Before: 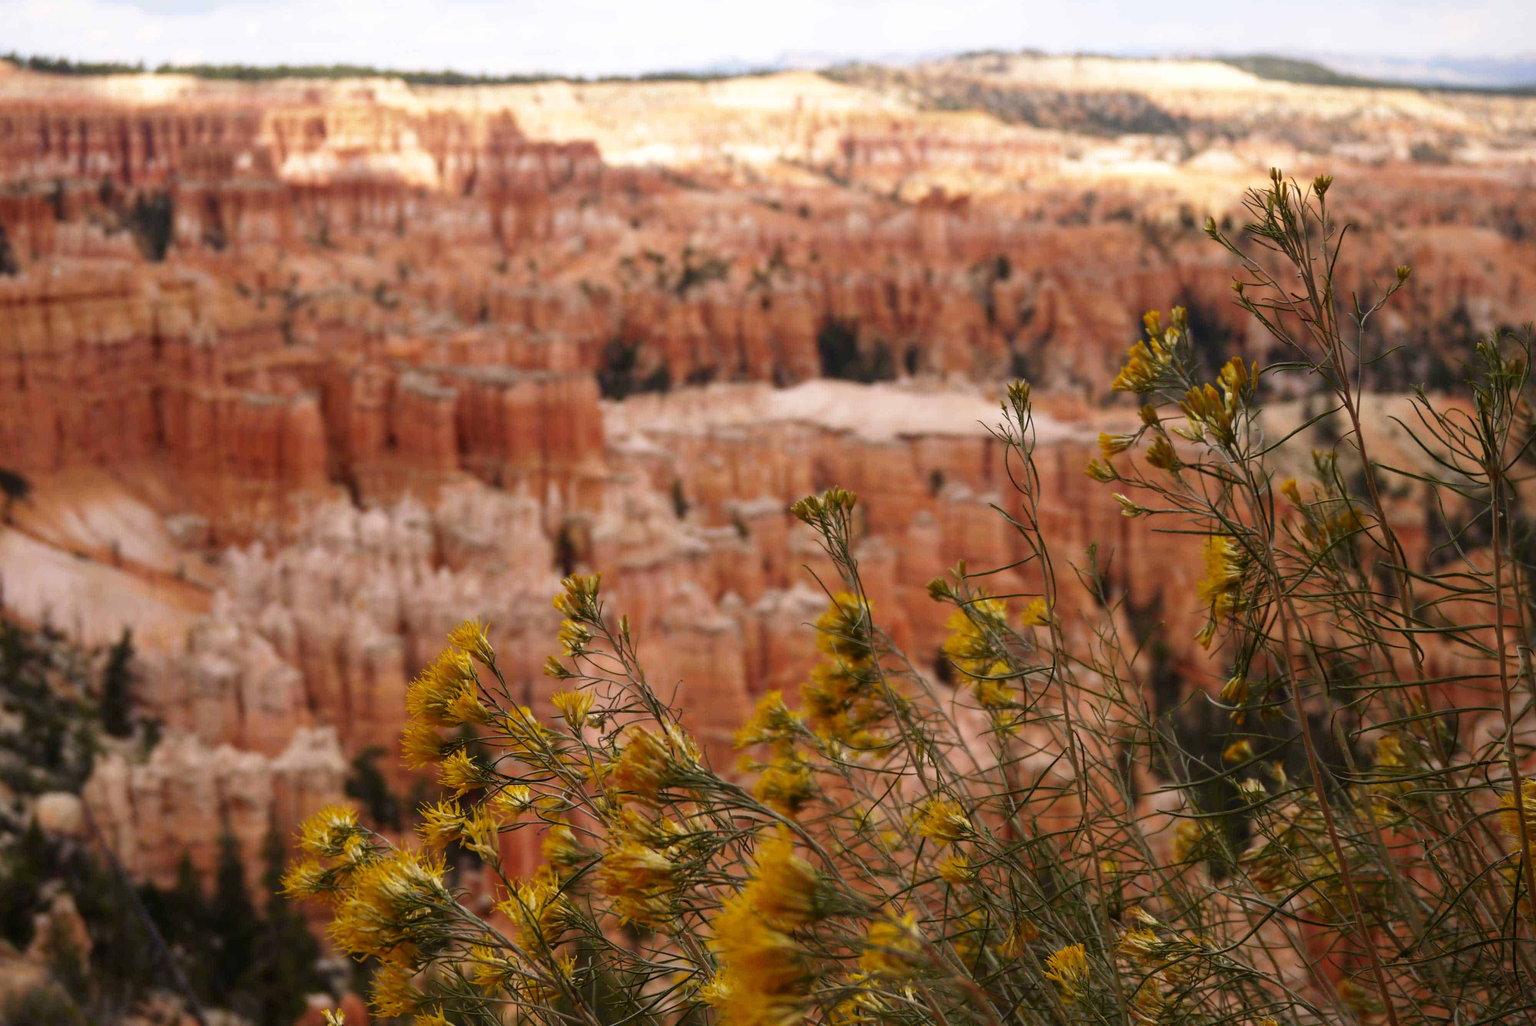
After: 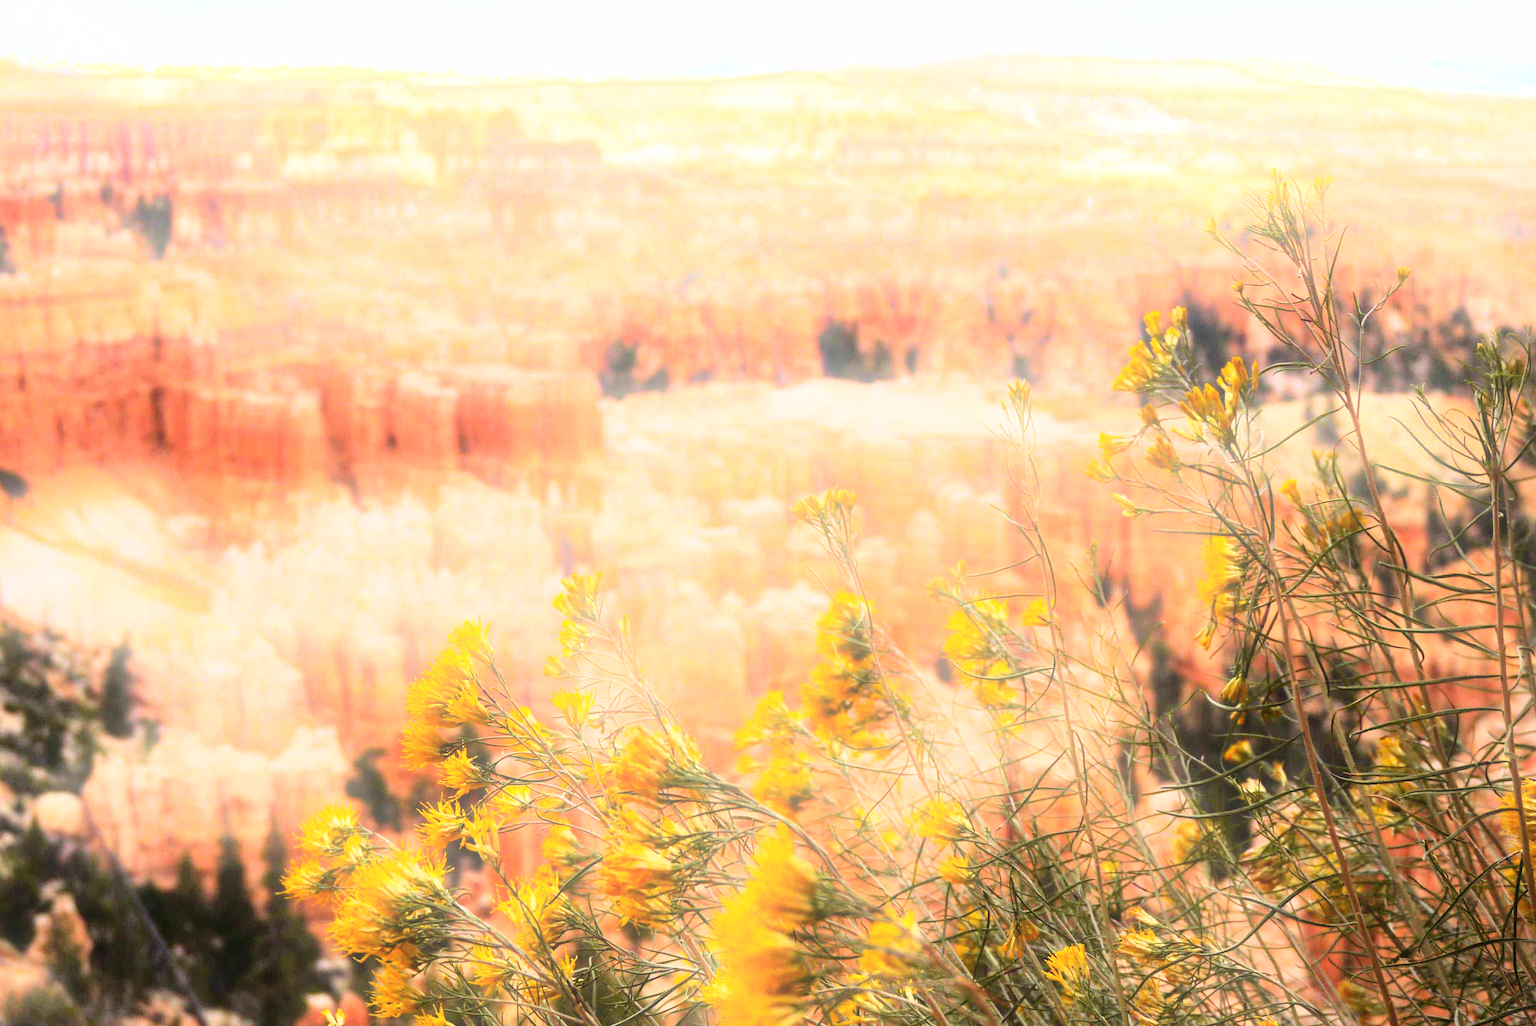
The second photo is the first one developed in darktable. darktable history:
base curve: curves: ch0 [(0, 0) (0.018, 0.026) (0.143, 0.37) (0.33, 0.731) (0.458, 0.853) (0.735, 0.965) (0.905, 0.986) (1, 1)]
color zones: curves: ch0 [(0, 0.5) (0.143, 0.5) (0.286, 0.5) (0.429, 0.5) (0.571, 0.5) (0.714, 0.476) (0.857, 0.5) (1, 0.5)]; ch2 [(0, 0.5) (0.143, 0.5) (0.286, 0.5) (0.429, 0.5) (0.571, 0.5) (0.714, 0.487) (0.857, 0.5) (1, 0.5)]
bloom: threshold 82.5%, strength 16.25%
exposure: exposure 0.6 EV, compensate highlight preservation false
